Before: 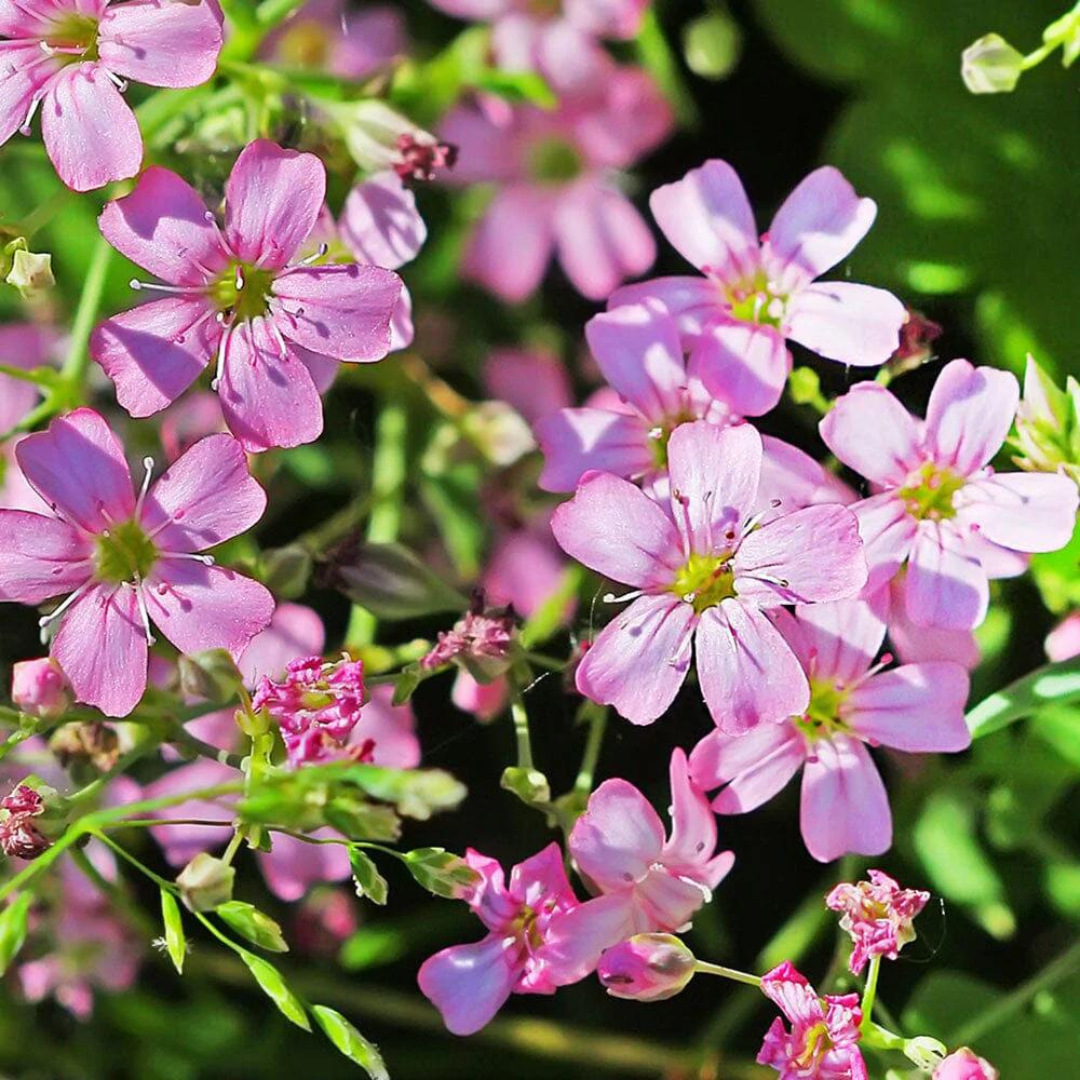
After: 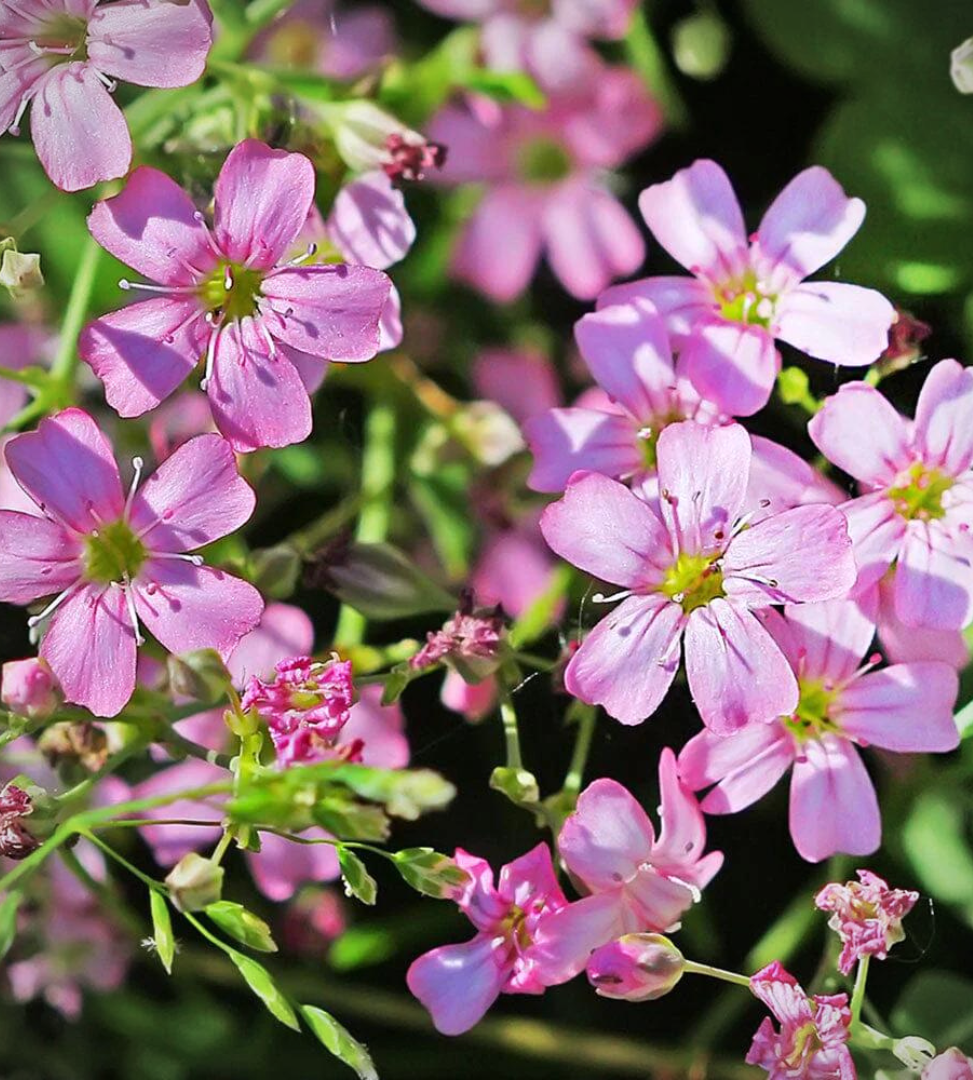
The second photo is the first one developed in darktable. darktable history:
white balance: red 1.004, blue 1.024
vignetting: fall-off radius 60.92%
crop and rotate: left 1.088%, right 8.807%
